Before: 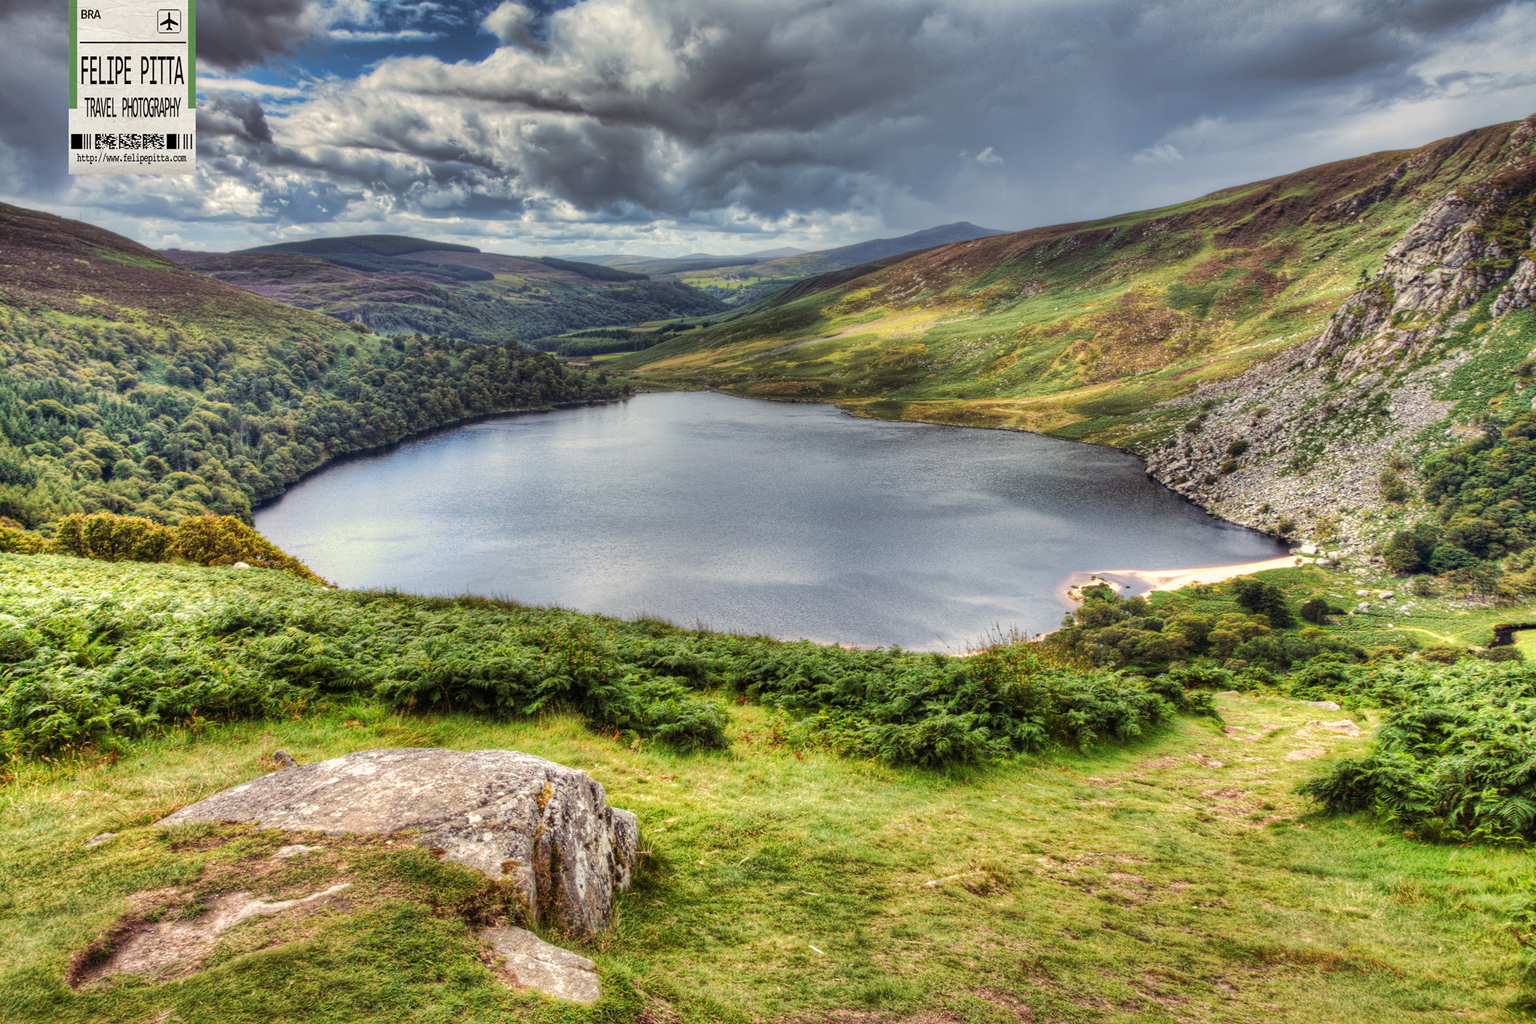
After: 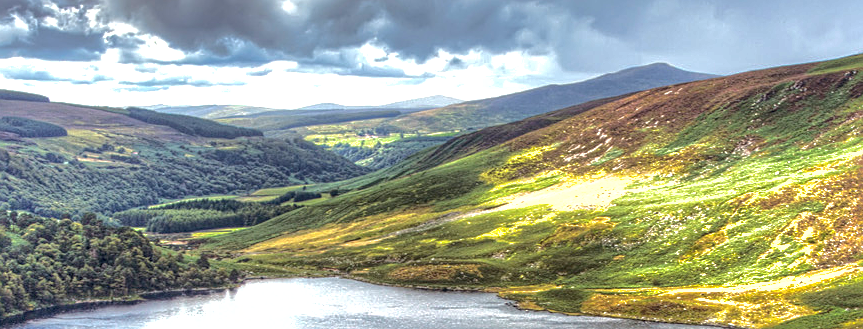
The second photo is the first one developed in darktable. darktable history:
local contrast: on, module defaults
sharpen: on, module defaults
shadows and highlights: shadows 39.75, highlights -59.73
crop: left 28.754%, top 16.831%, right 26.712%, bottom 57.697%
exposure: black level correction 0, exposure 1.2 EV, compensate highlight preservation false
